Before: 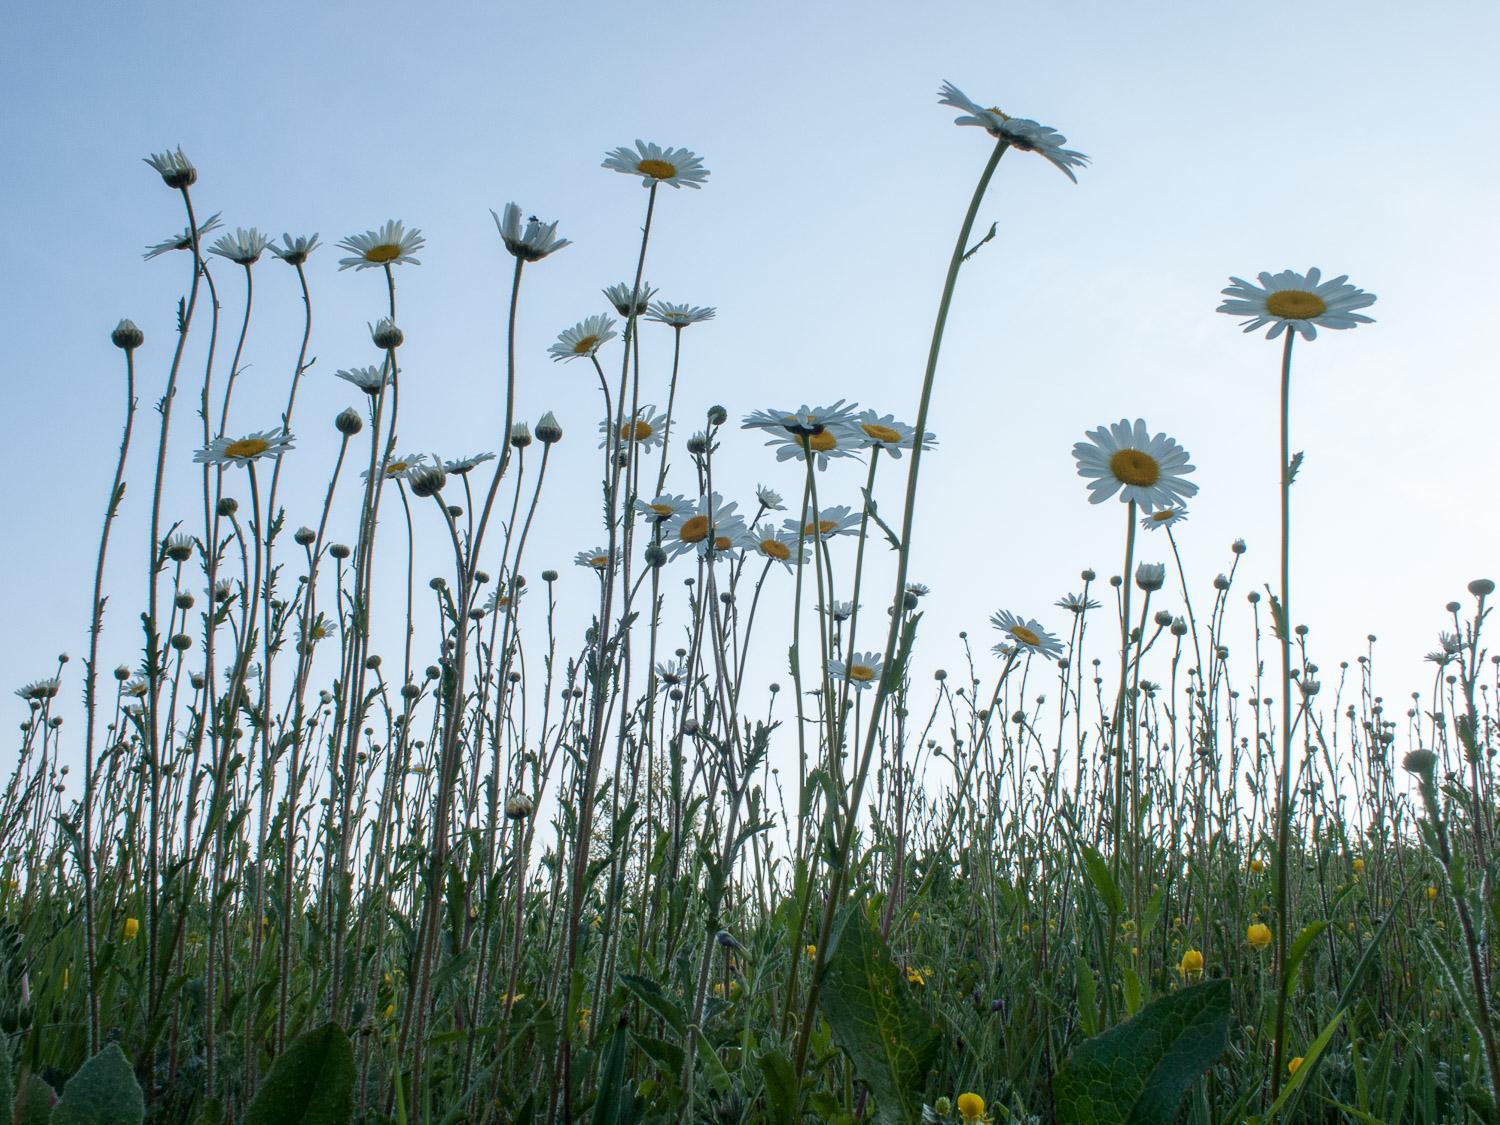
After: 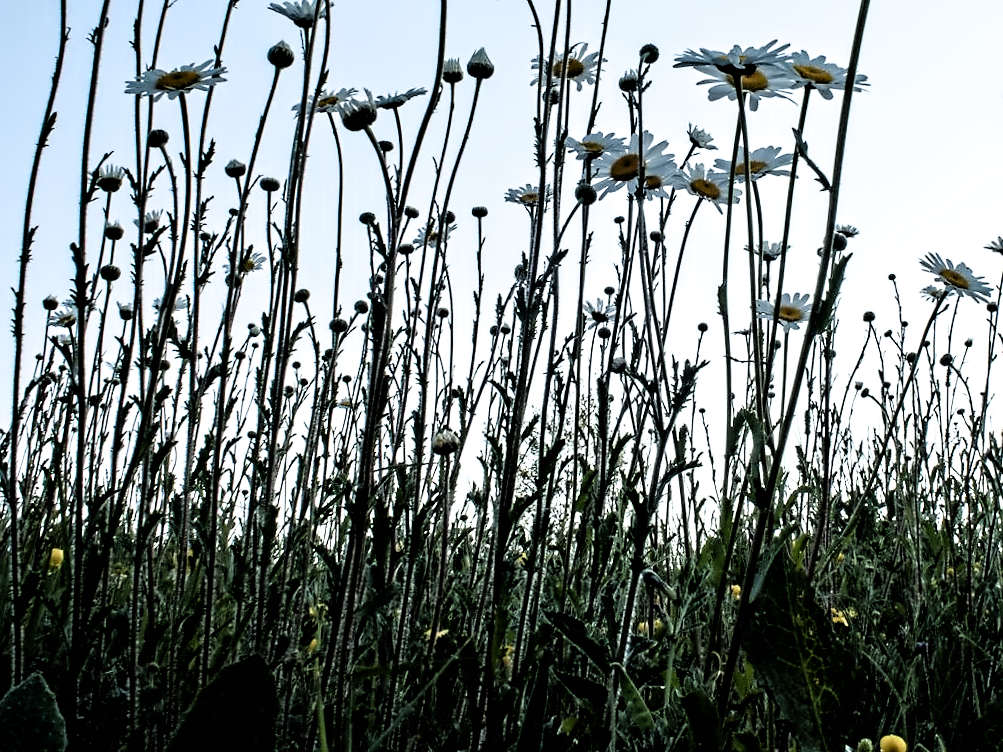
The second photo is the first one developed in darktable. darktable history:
contrast equalizer: octaves 7, y [[0.5, 0.542, 0.583, 0.625, 0.667, 0.708], [0.5 ×6], [0.5 ×6], [0, 0.033, 0.067, 0.1, 0.133, 0.167], [0, 0.05, 0.1, 0.15, 0.2, 0.25]]
filmic rgb: black relative exposure -3.57 EV, white relative exposure 2.29 EV, hardness 3.41
haze removal: compatibility mode true, adaptive false
crop and rotate: angle -0.82°, left 3.85%, top 31.828%, right 27.992%
